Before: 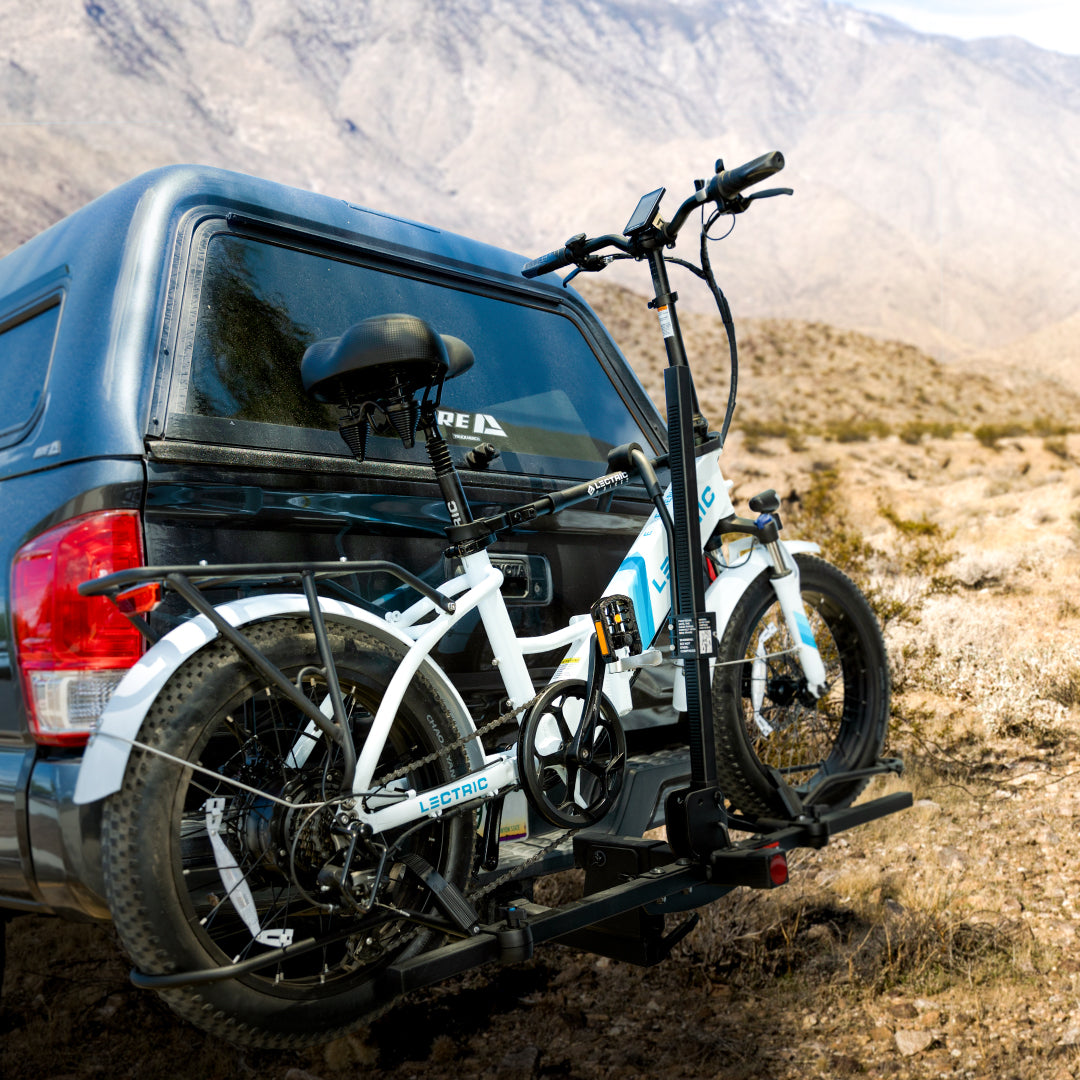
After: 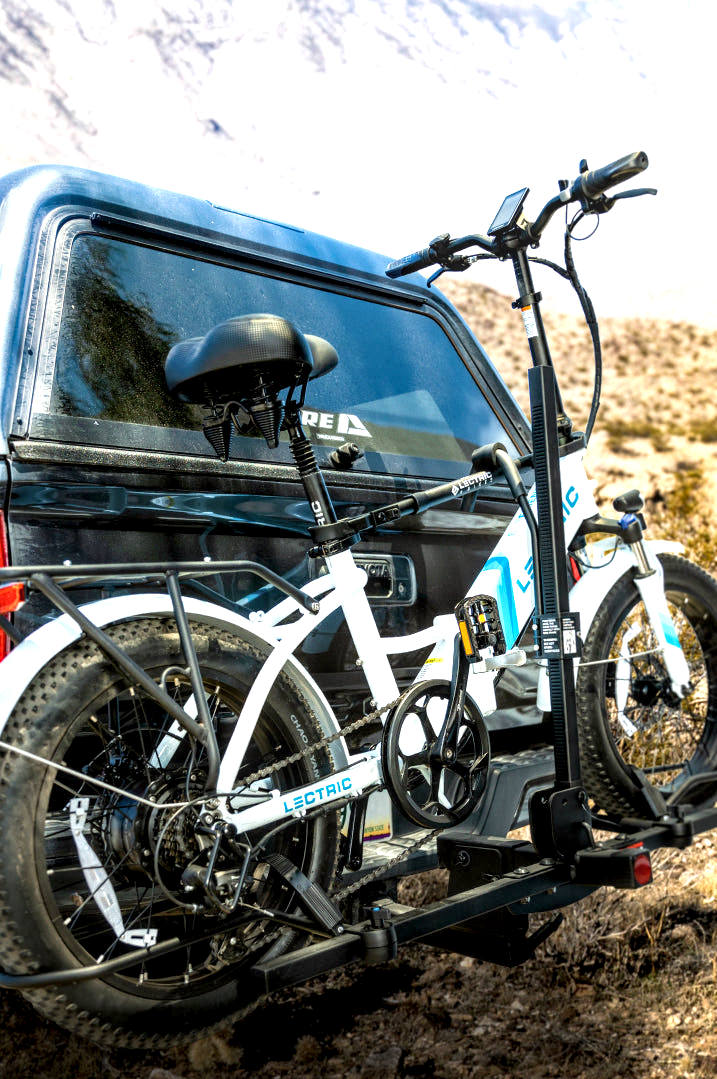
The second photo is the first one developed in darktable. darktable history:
crop and rotate: left 12.657%, right 20.911%
exposure: exposure 0.776 EV, compensate highlight preservation false
local contrast: detail 144%
